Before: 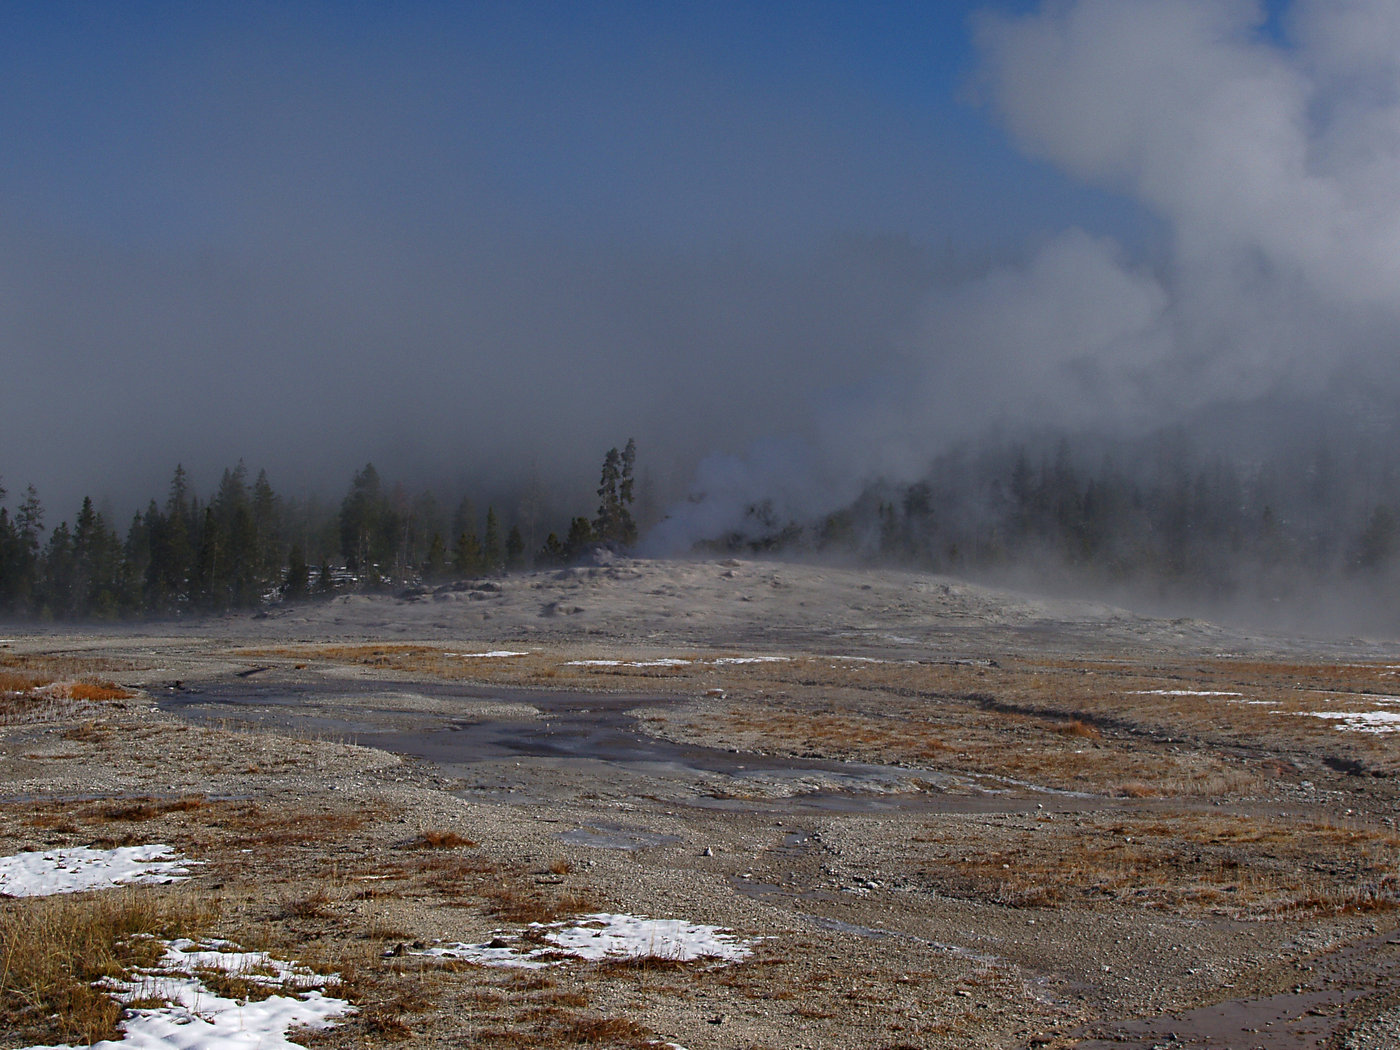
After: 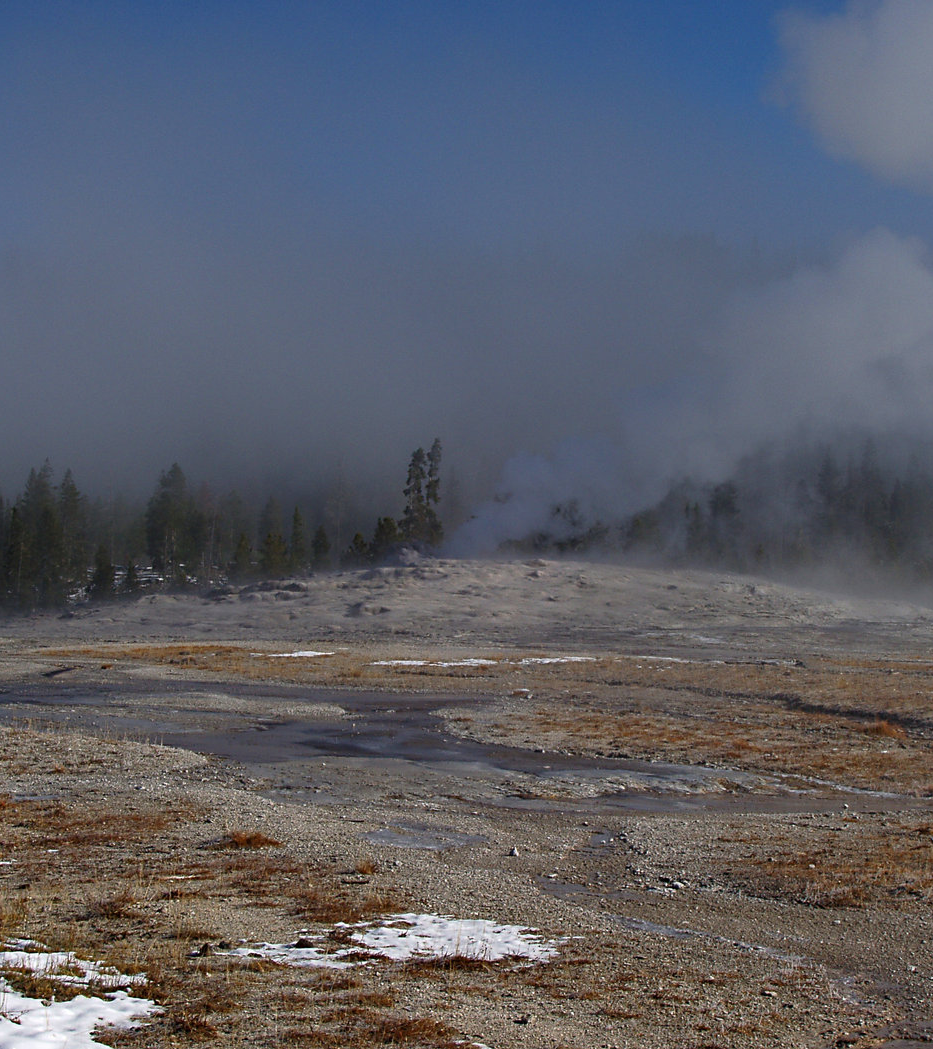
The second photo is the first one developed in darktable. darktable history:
crop and rotate: left 13.863%, right 19.424%
